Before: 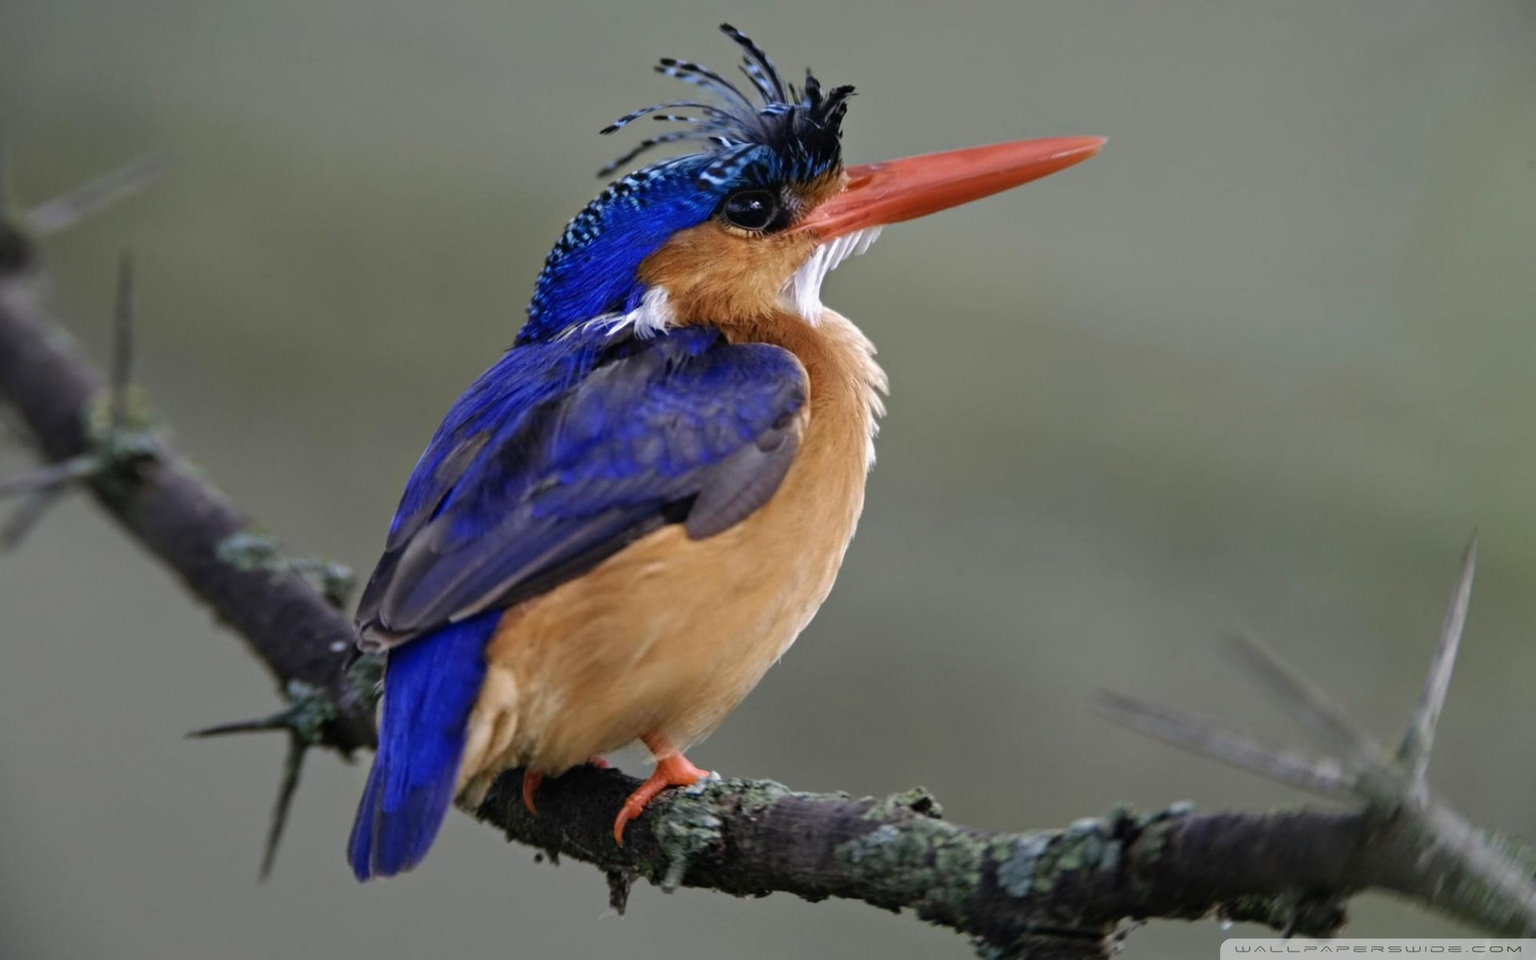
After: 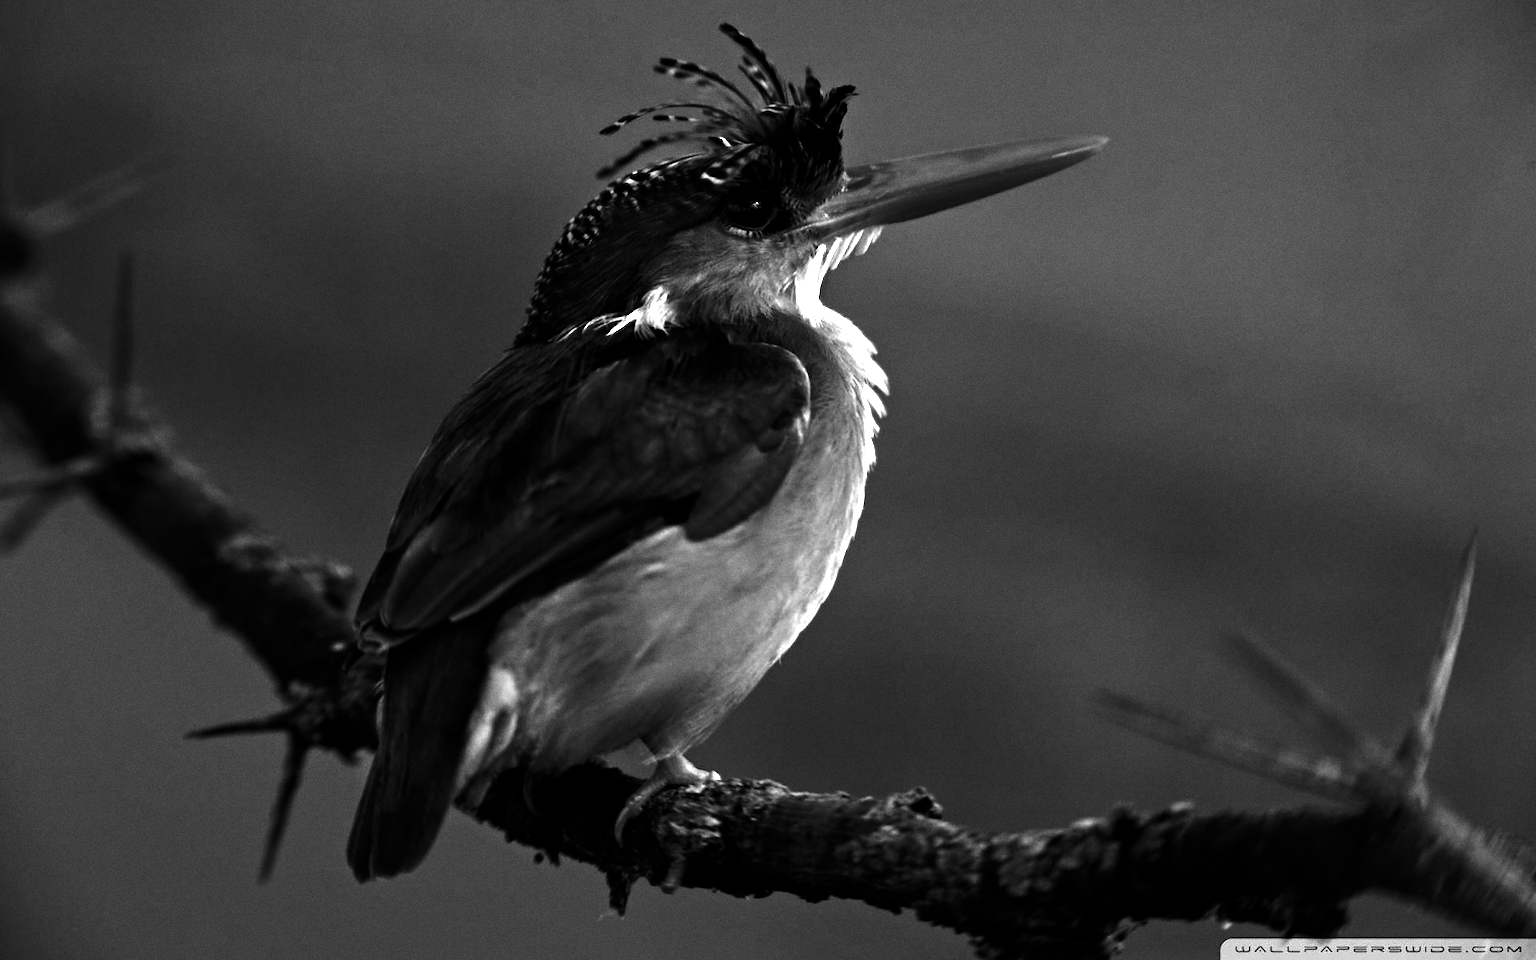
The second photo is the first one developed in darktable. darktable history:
monochrome: on, module defaults
contrast brightness saturation: contrast 0.02, brightness -1, saturation -1
grain: on, module defaults
exposure: black level correction 0, exposure 0.9 EV, compensate highlight preservation false
